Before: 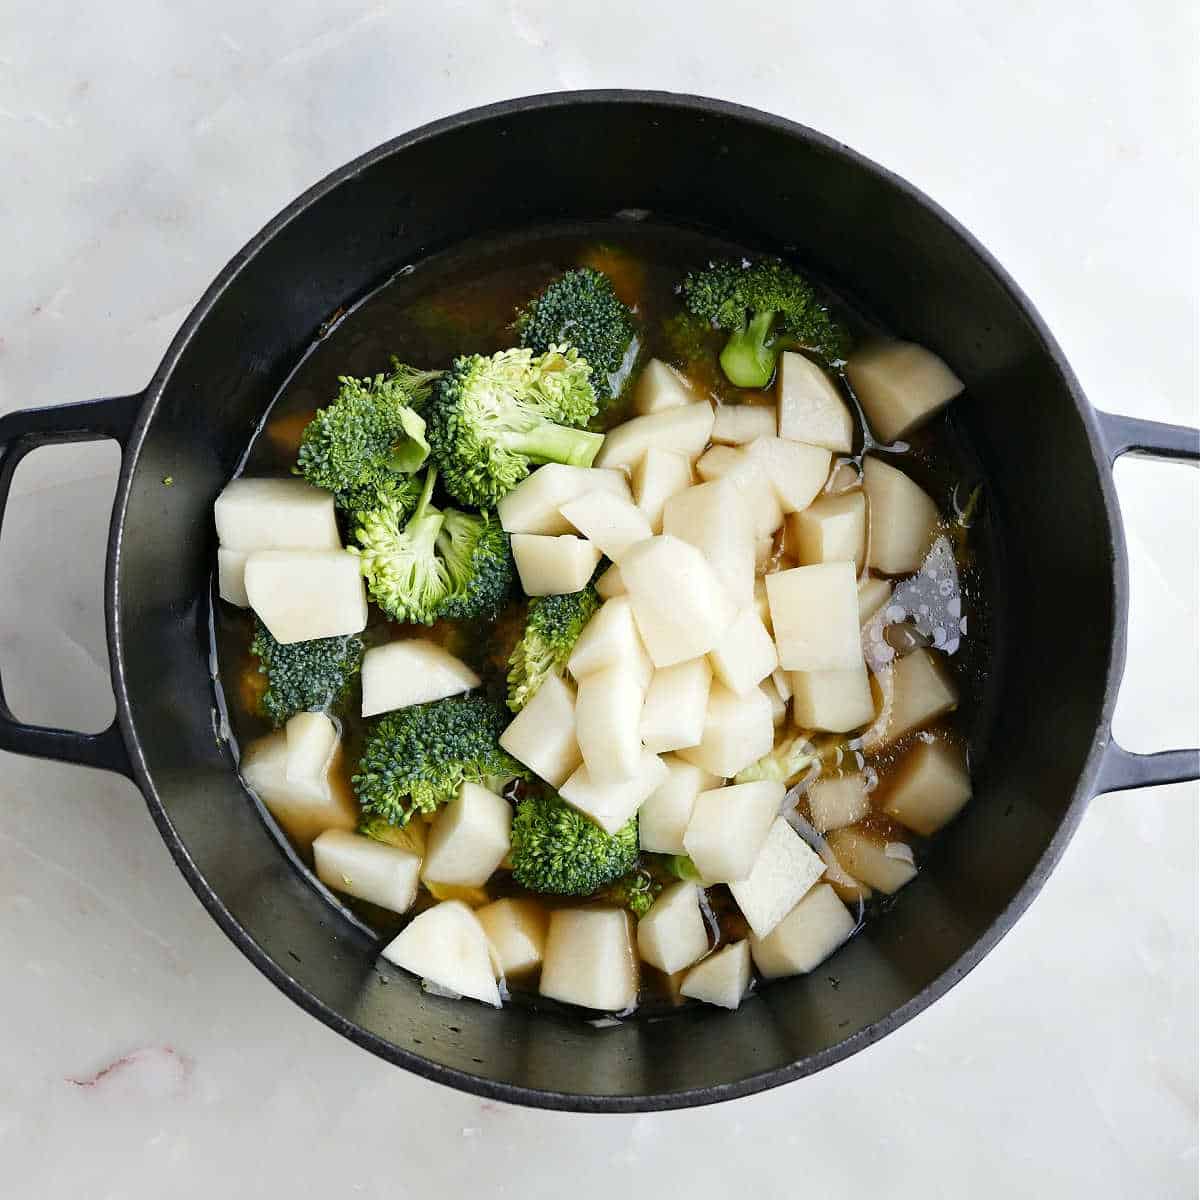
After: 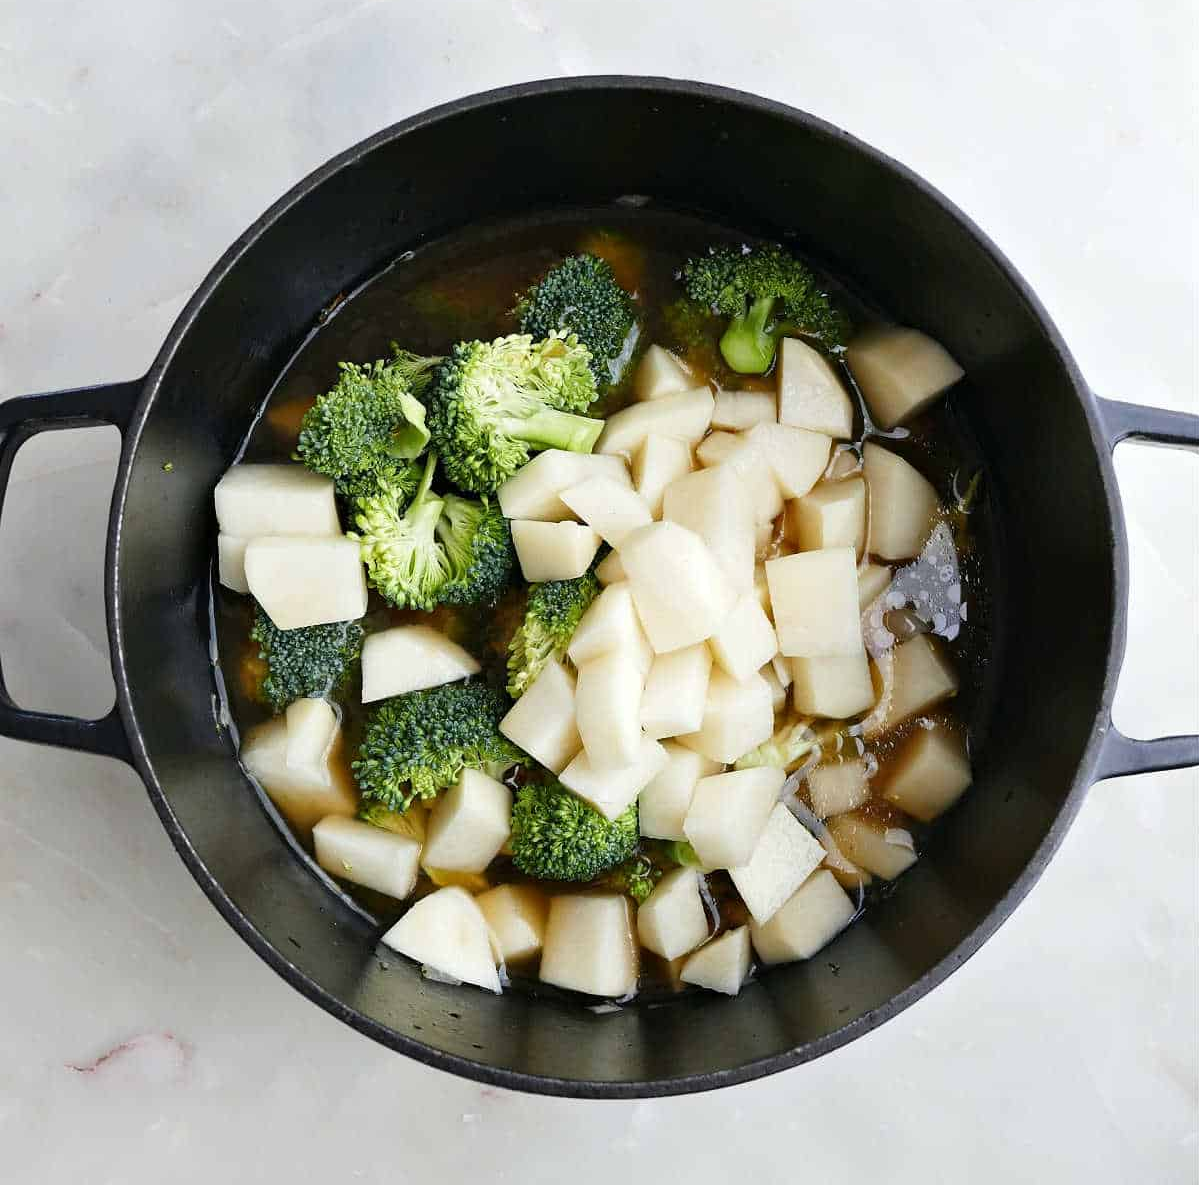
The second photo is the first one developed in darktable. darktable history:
crop: top 1.18%, right 0.028%
